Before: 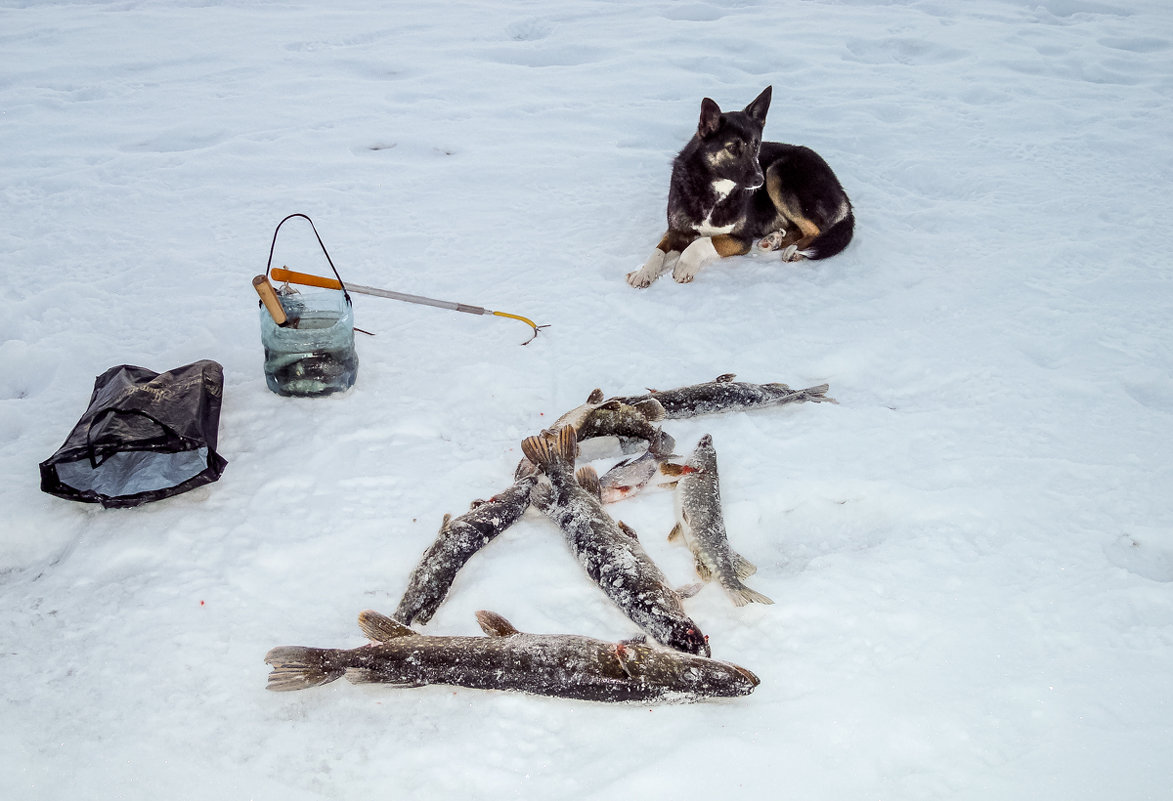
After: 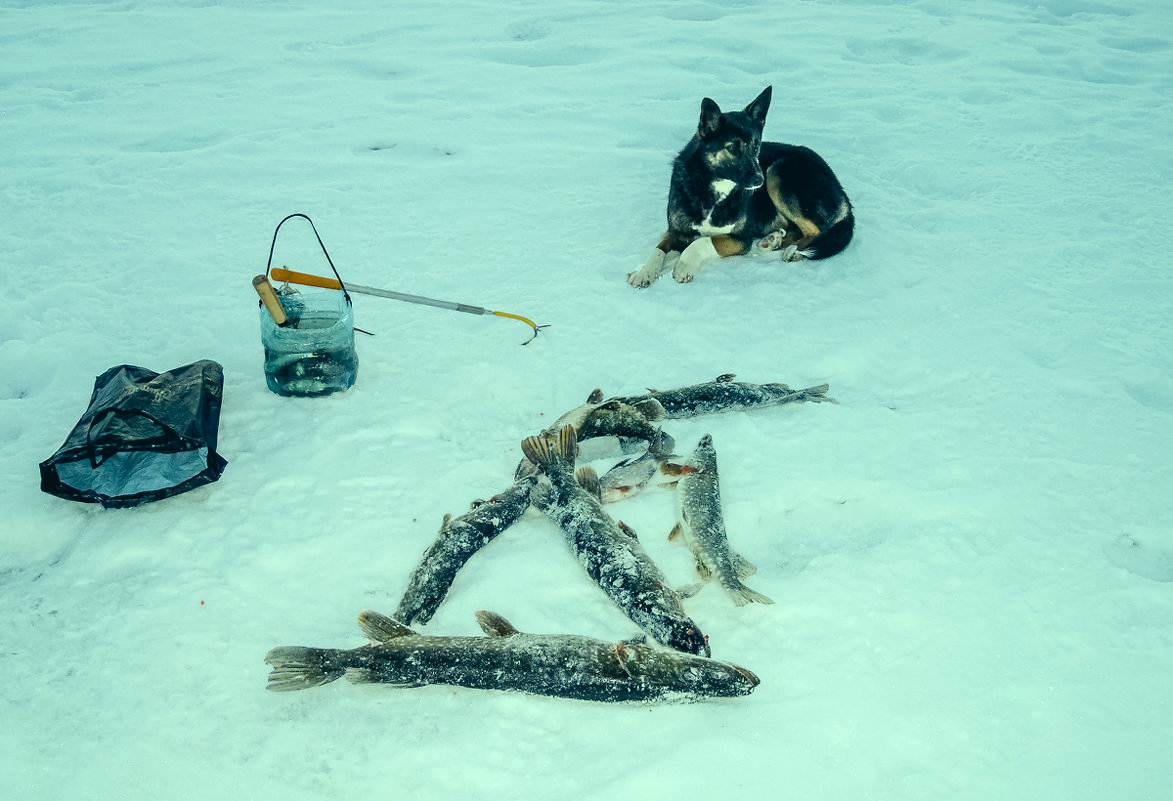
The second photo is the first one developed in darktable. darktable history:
color correction: highlights a* -19.75, highlights b* 9.8, shadows a* -20.79, shadows b* -10.36
